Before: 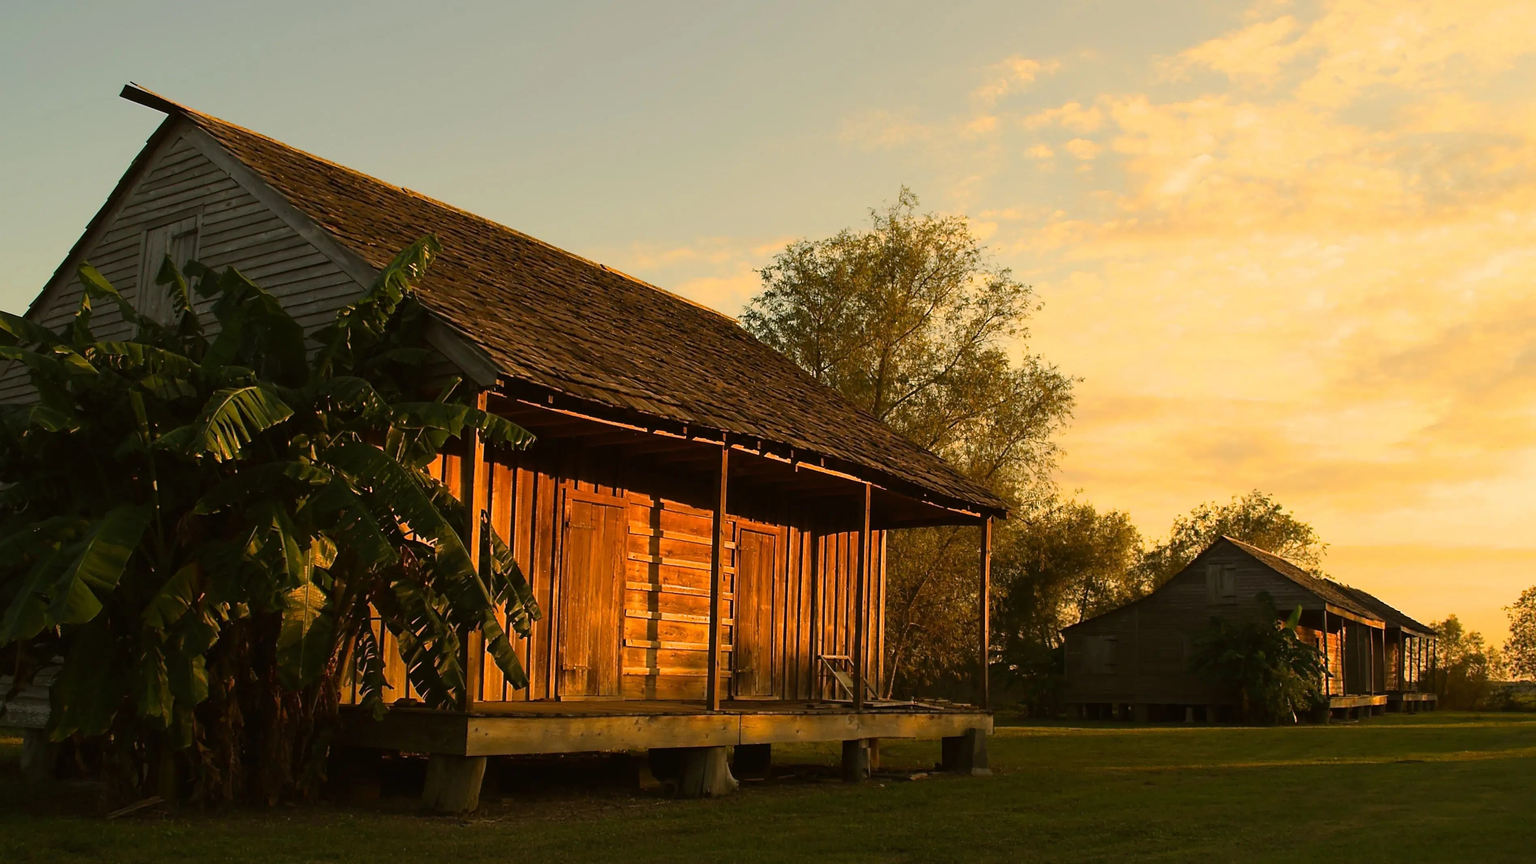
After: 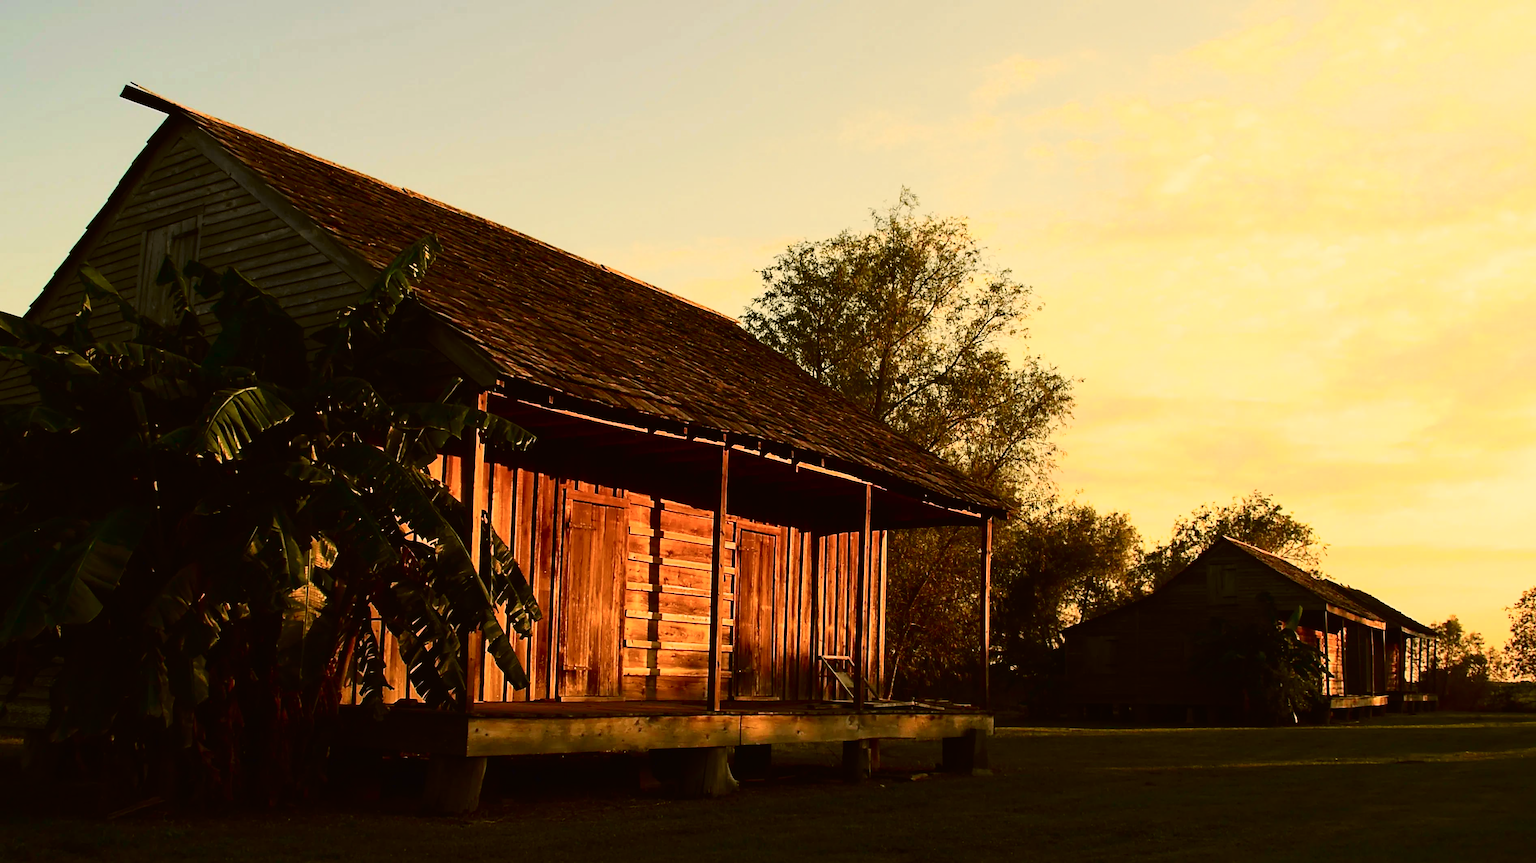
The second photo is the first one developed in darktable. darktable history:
tone curve: curves: ch0 [(0, 0.011) (0.053, 0.026) (0.174, 0.115) (0.416, 0.417) (0.697, 0.758) (0.852, 0.902) (0.991, 0.981)]; ch1 [(0, 0) (0.264, 0.22) (0.407, 0.373) (0.463, 0.457) (0.492, 0.5) (0.512, 0.511) (0.54, 0.543) (0.585, 0.617) (0.659, 0.686) (0.78, 0.8) (1, 1)]; ch2 [(0, 0) (0.438, 0.449) (0.473, 0.469) (0.503, 0.5) (0.523, 0.534) (0.562, 0.591) (0.612, 0.627) (0.701, 0.707) (1, 1)], color space Lab, independent channels, preserve colors none
contrast brightness saturation: contrast 0.22
